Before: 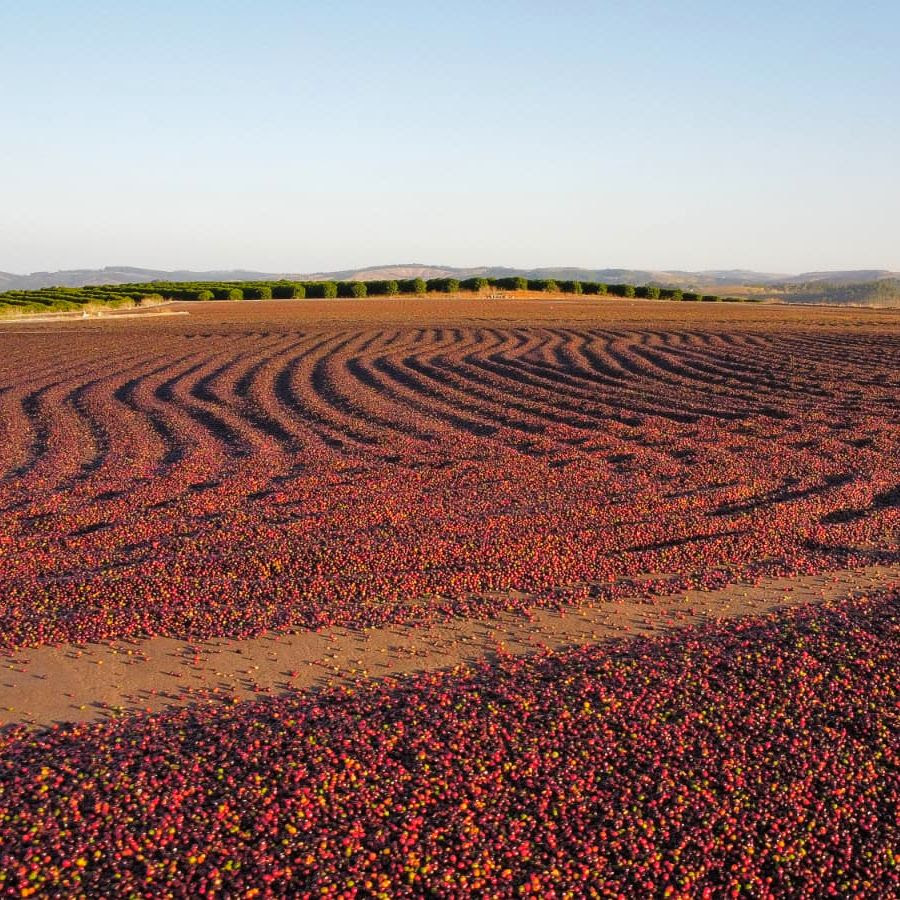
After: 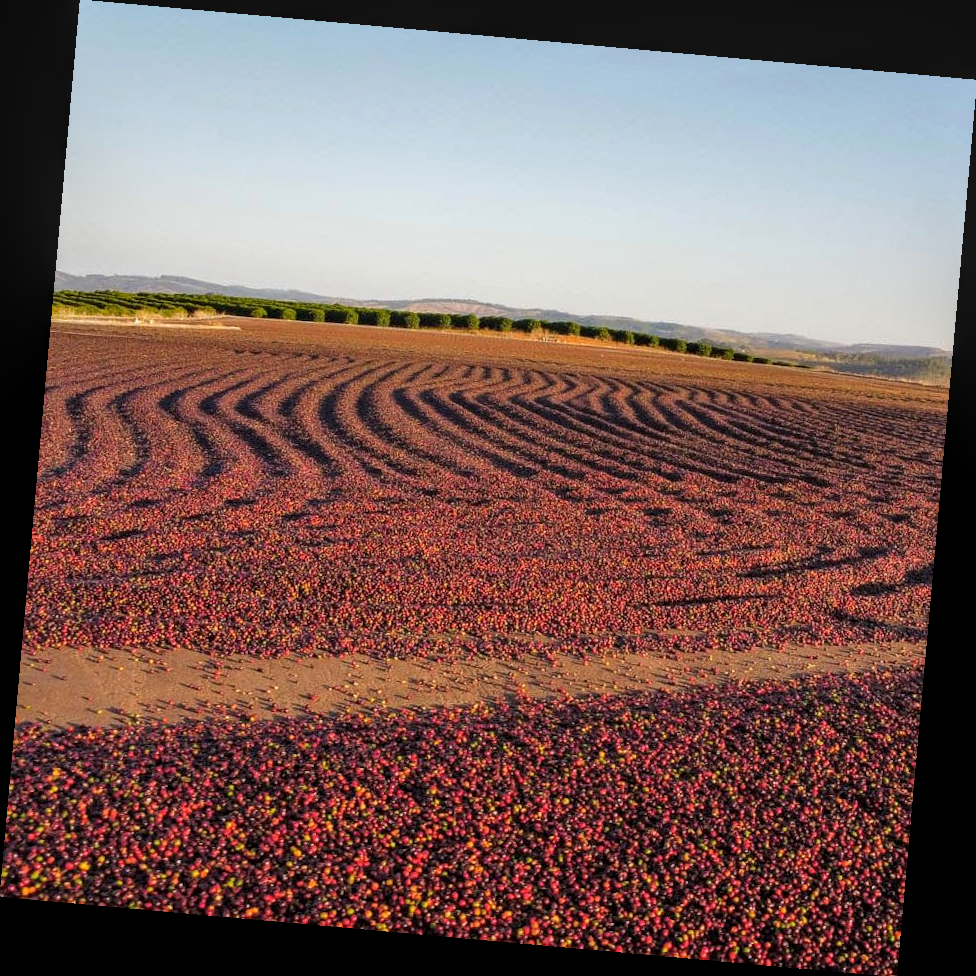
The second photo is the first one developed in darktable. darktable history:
rotate and perspective: rotation 5.12°, automatic cropping off
local contrast: on, module defaults
